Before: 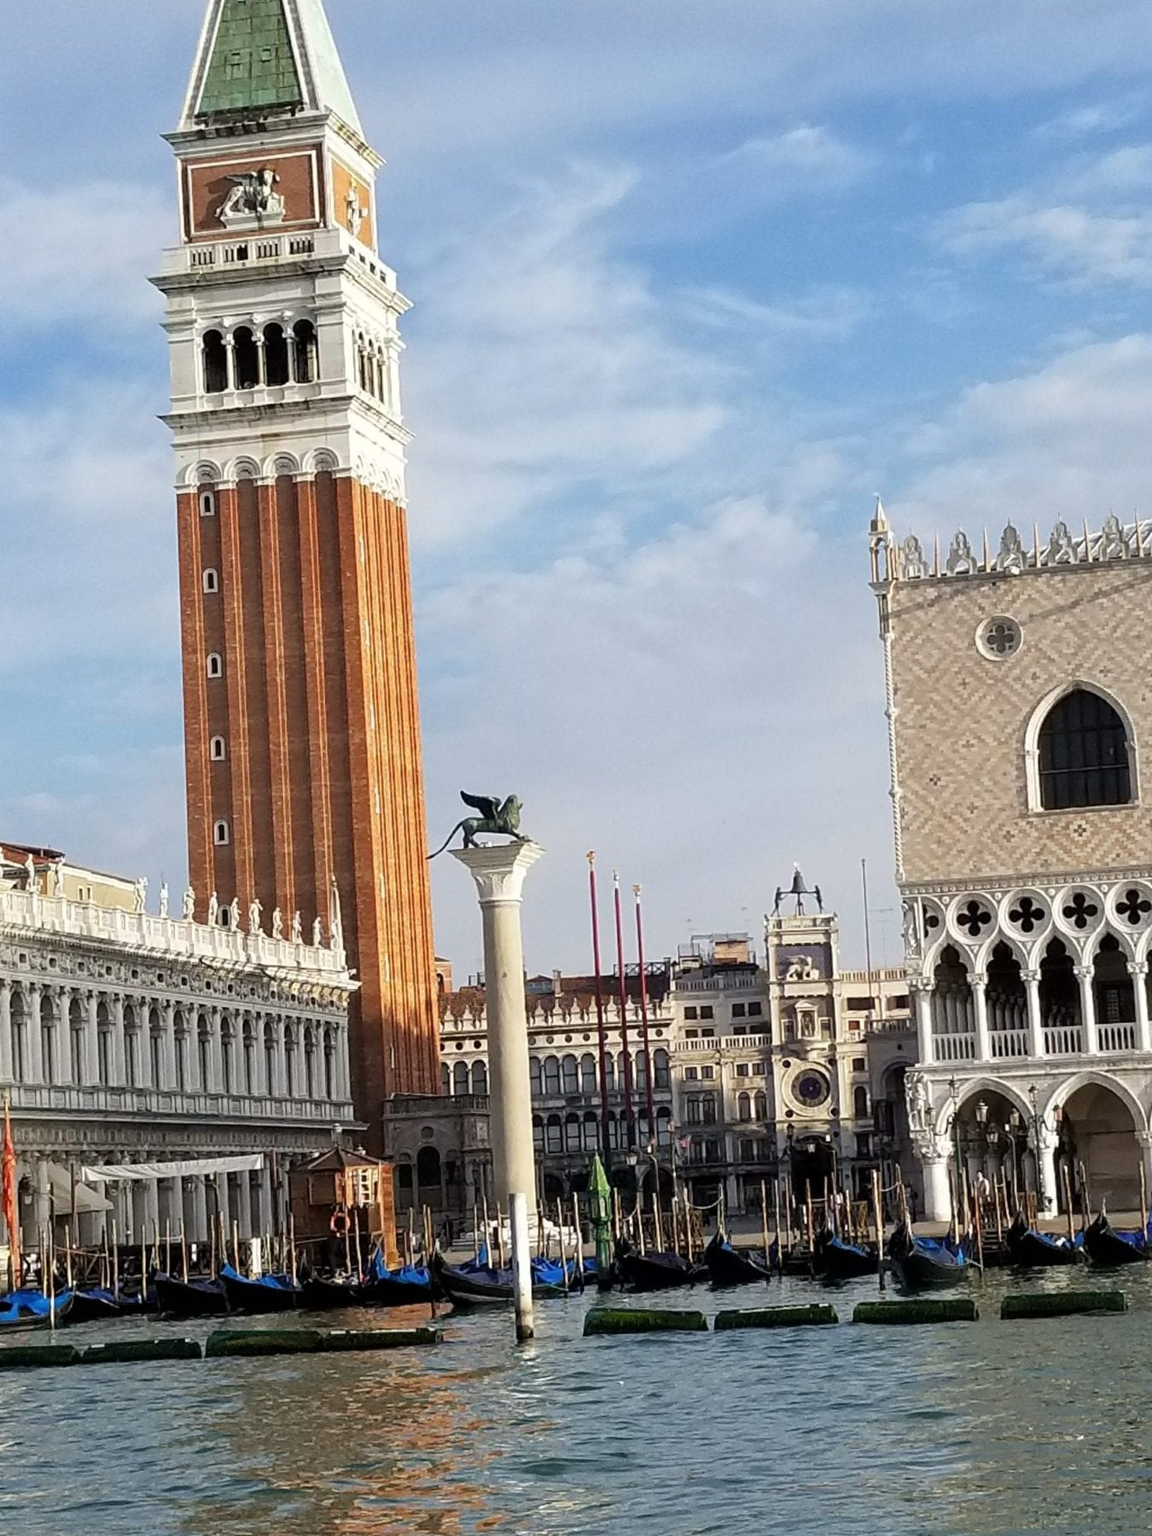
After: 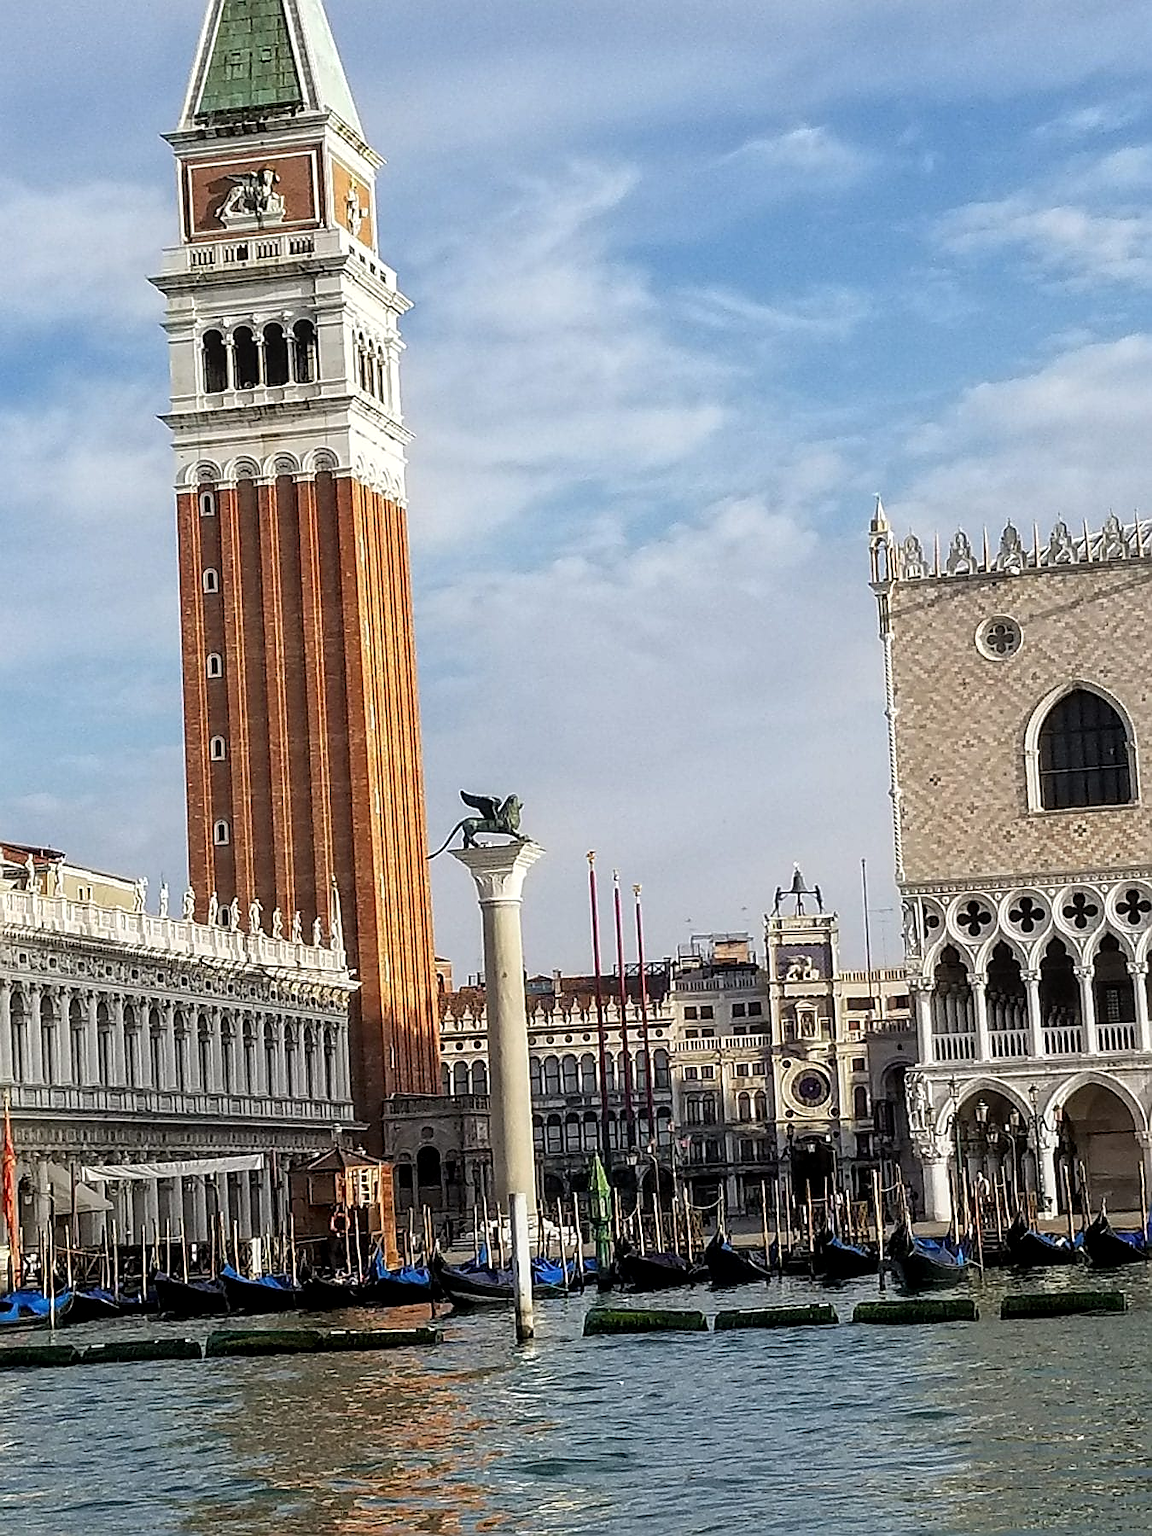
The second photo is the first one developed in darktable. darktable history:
sharpen: radius 1.402, amount 1.244, threshold 0.688
local contrast: on, module defaults
